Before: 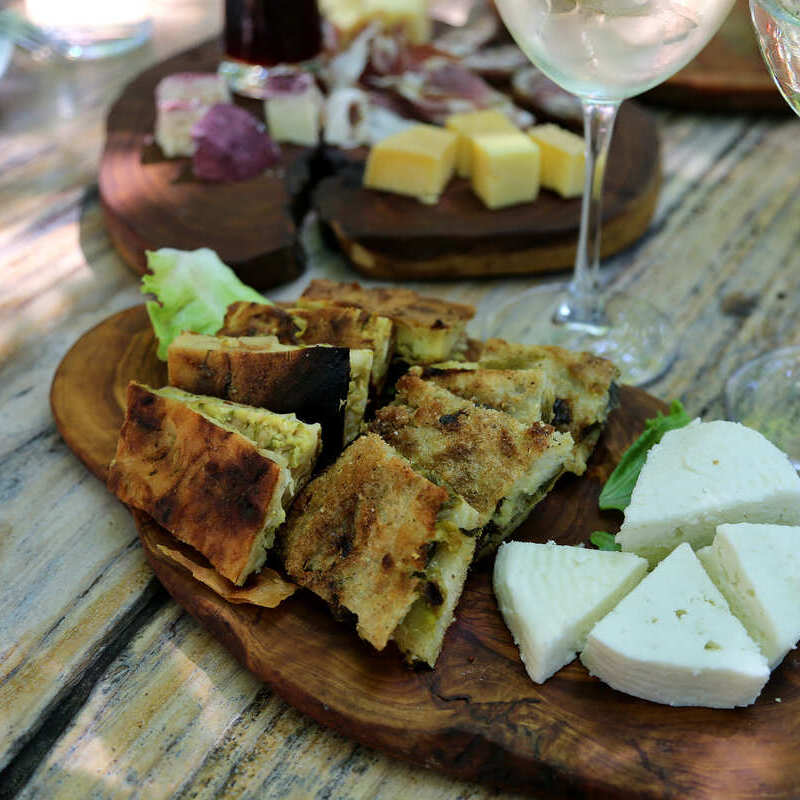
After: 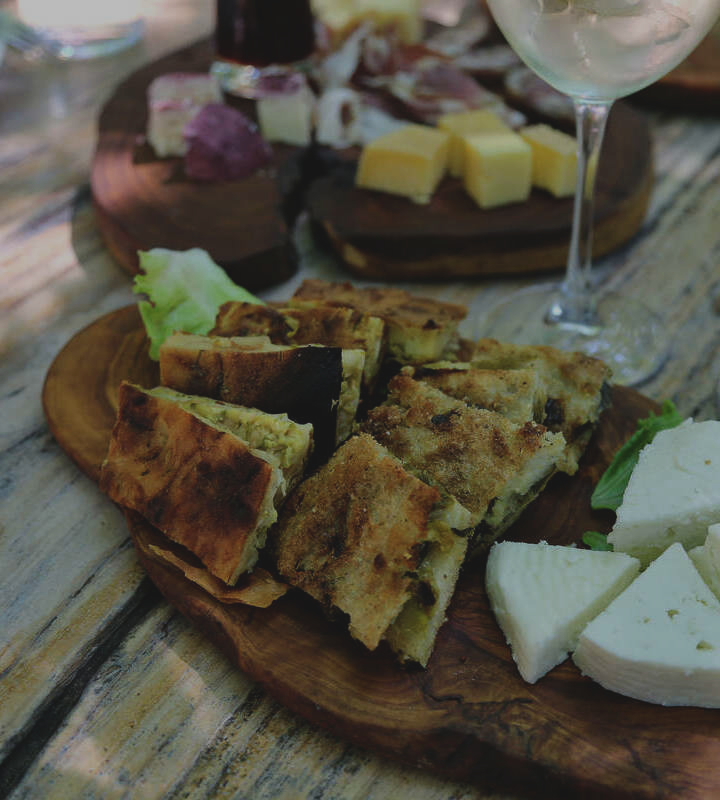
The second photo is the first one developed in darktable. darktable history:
crop and rotate: left 1.088%, right 8.807%
bloom: size 16%, threshold 98%, strength 20%
exposure: black level correction -0.016, exposure -1.018 EV, compensate highlight preservation false
